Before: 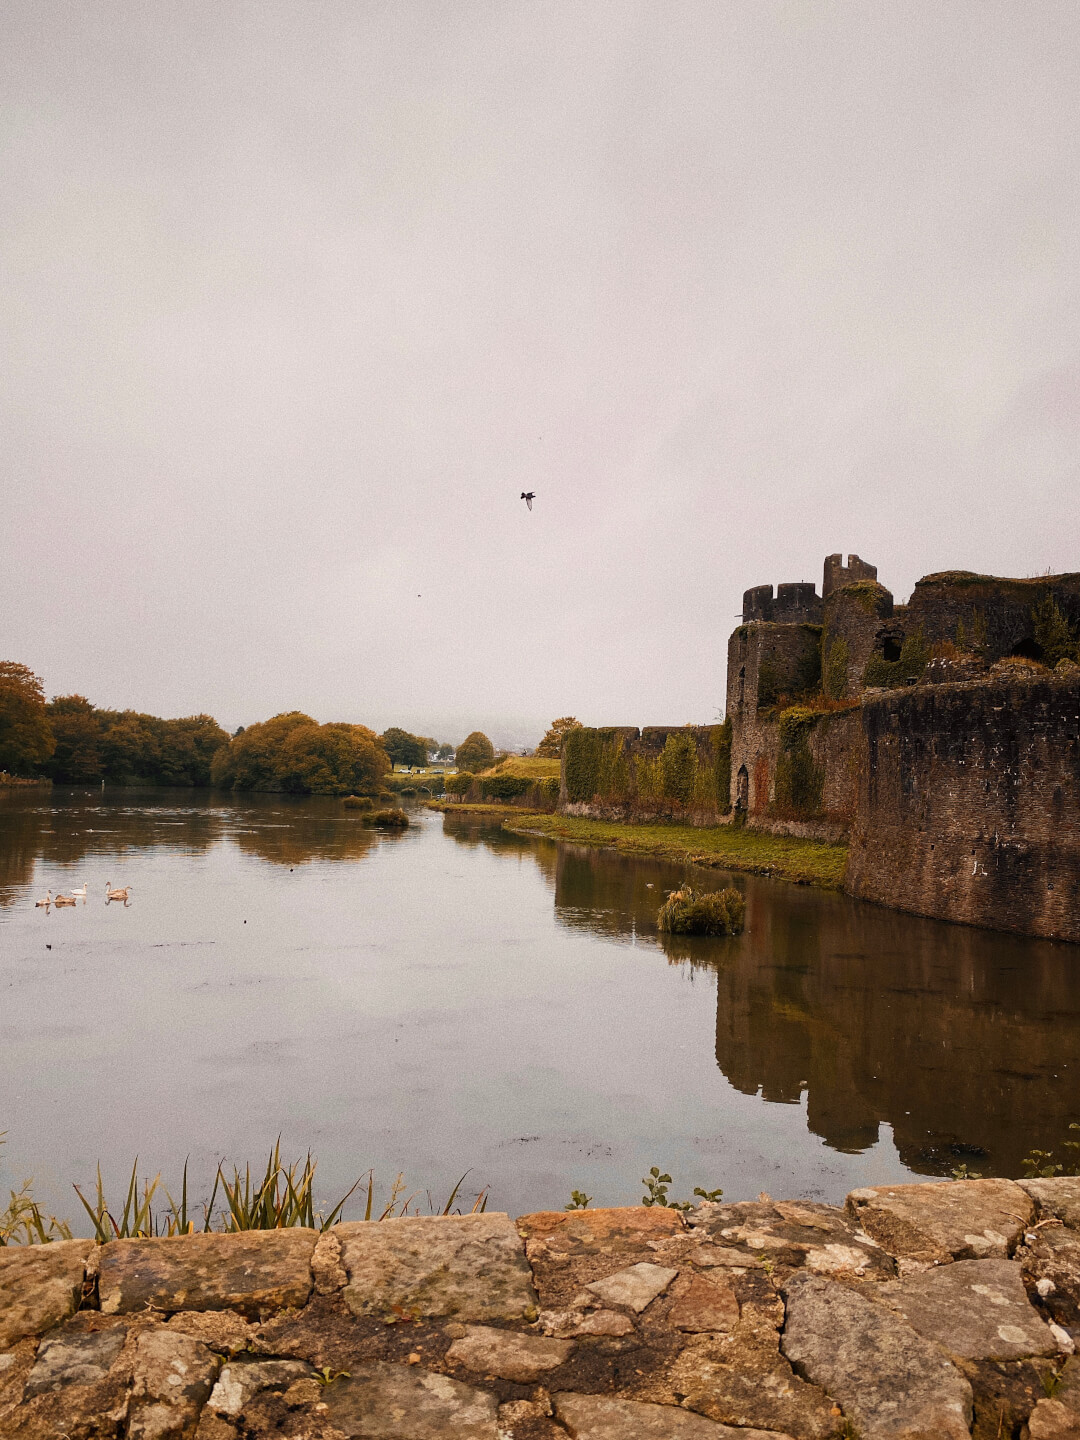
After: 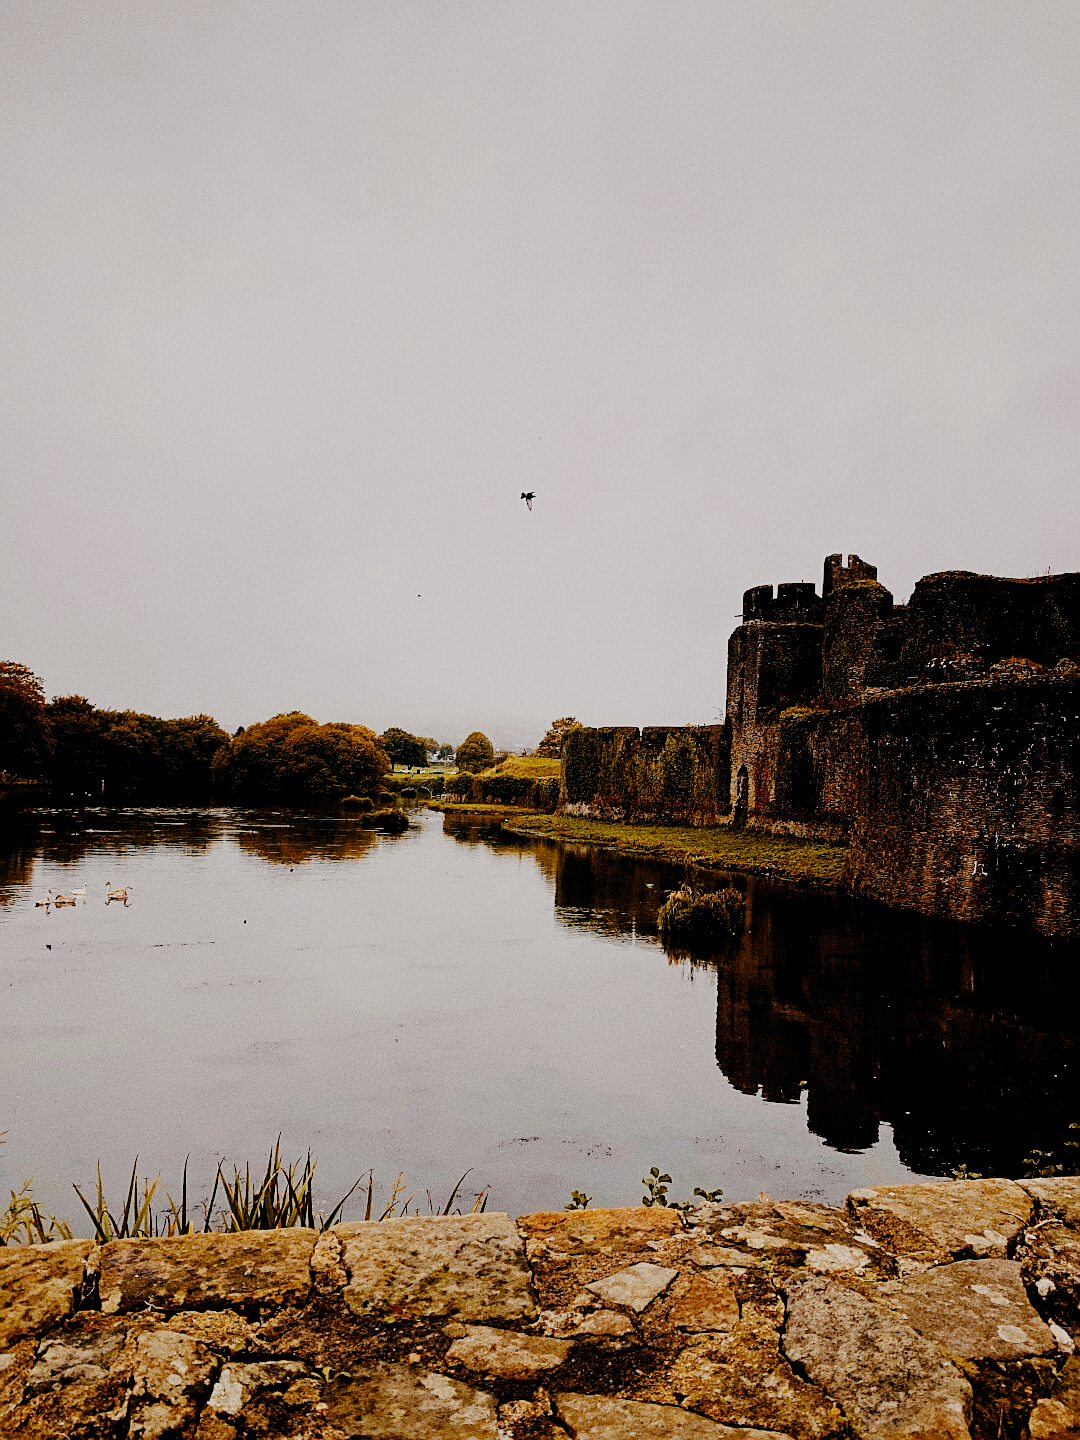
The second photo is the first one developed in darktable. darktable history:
sharpen: on, module defaults
filmic rgb: black relative exposure -3.15 EV, white relative exposure 7.03 EV, hardness 1.48, contrast 1.345, add noise in highlights 0.001, preserve chrominance no, color science v3 (2019), use custom middle-gray values true, contrast in highlights soft
